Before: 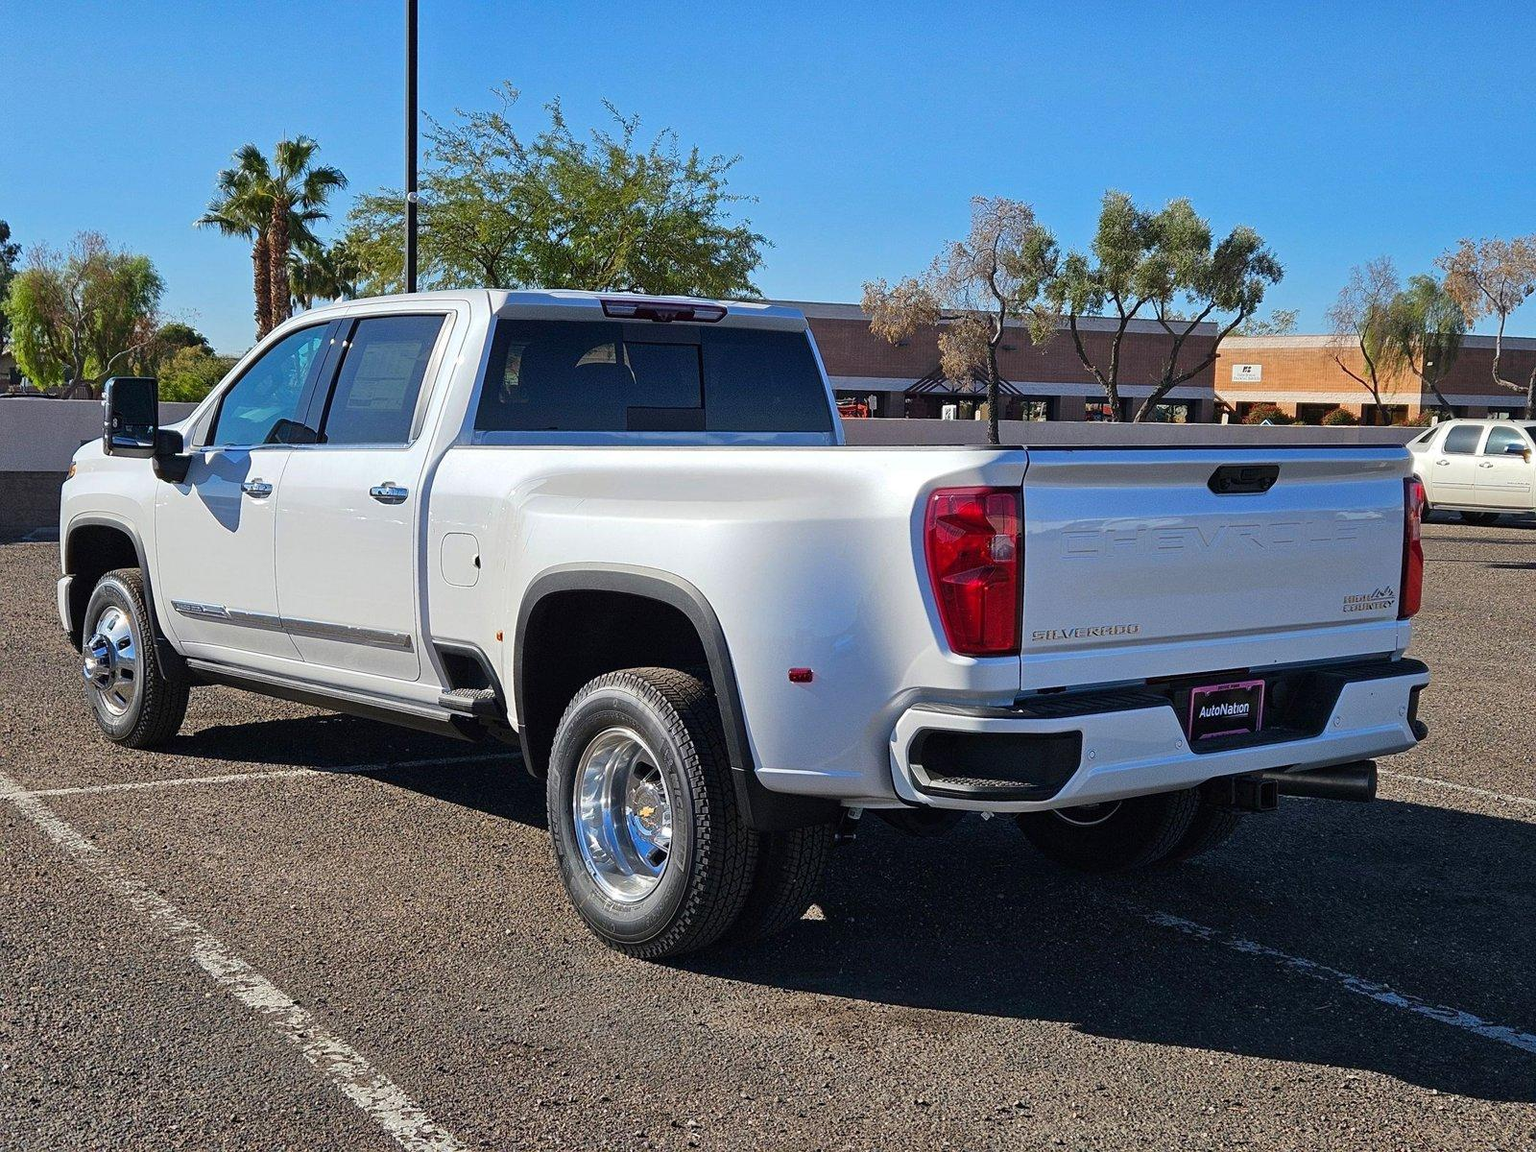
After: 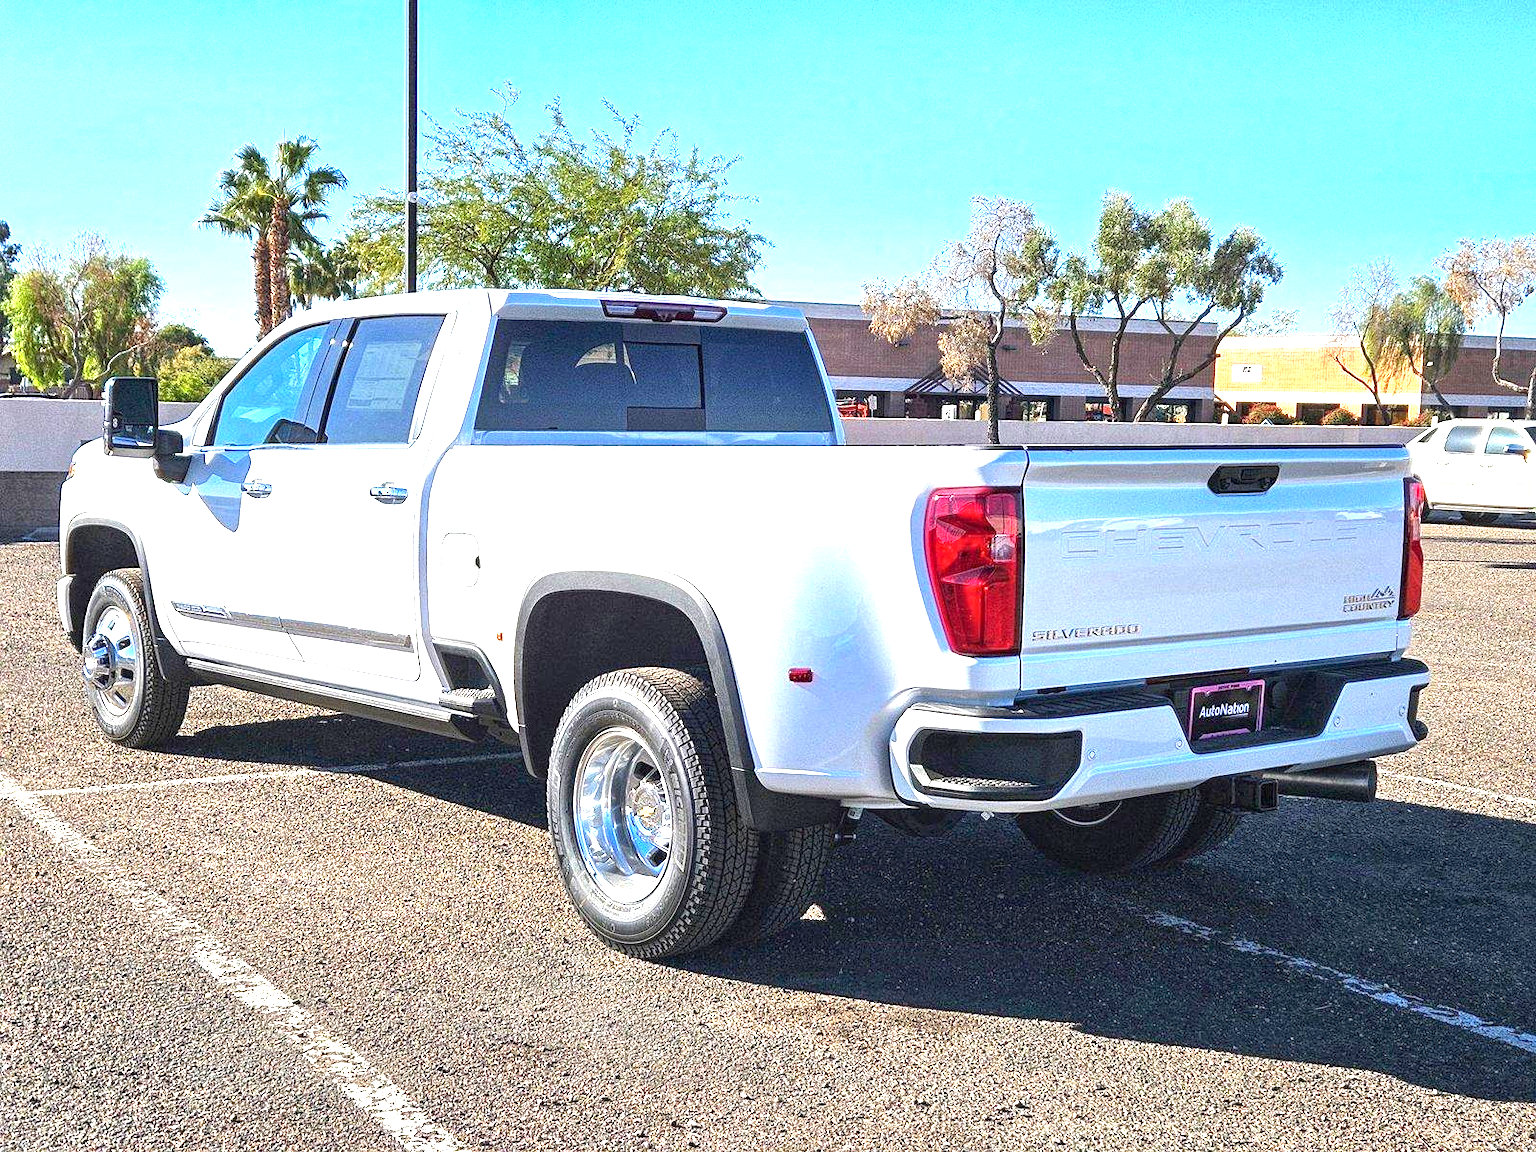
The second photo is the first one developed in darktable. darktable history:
local contrast: on, module defaults
exposure: black level correction 0.001, exposure 1.735 EV, compensate highlight preservation false
